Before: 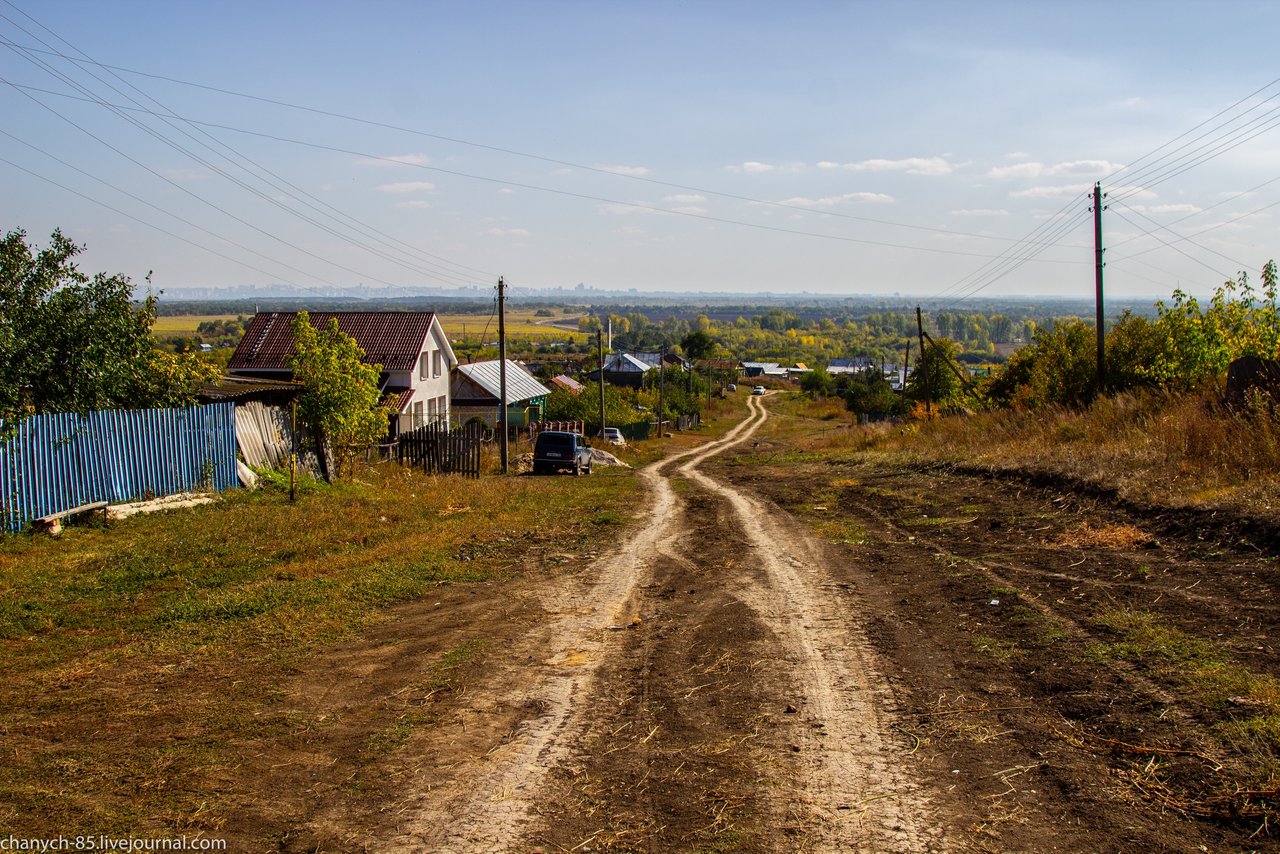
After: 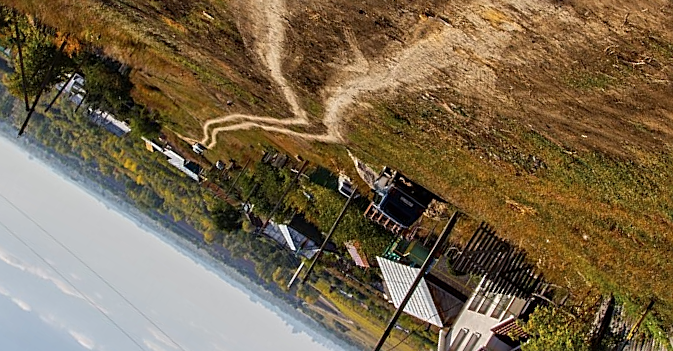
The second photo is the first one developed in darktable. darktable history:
shadows and highlights: low approximation 0.01, soften with gaussian
sharpen: on, module defaults
crop and rotate: angle 148.25°, left 9.211%, top 15.558%, right 4.545%, bottom 17.004%
color zones: curves: ch0 [(0, 0.5) (0.143, 0.5) (0.286, 0.456) (0.429, 0.5) (0.571, 0.5) (0.714, 0.5) (0.857, 0.5) (1, 0.5)]; ch1 [(0, 0.5) (0.143, 0.5) (0.286, 0.422) (0.429, 0.5) (0.571, 0.5) (0.714, 0.5) (0.857, 0.5) (1, 0.5)]
